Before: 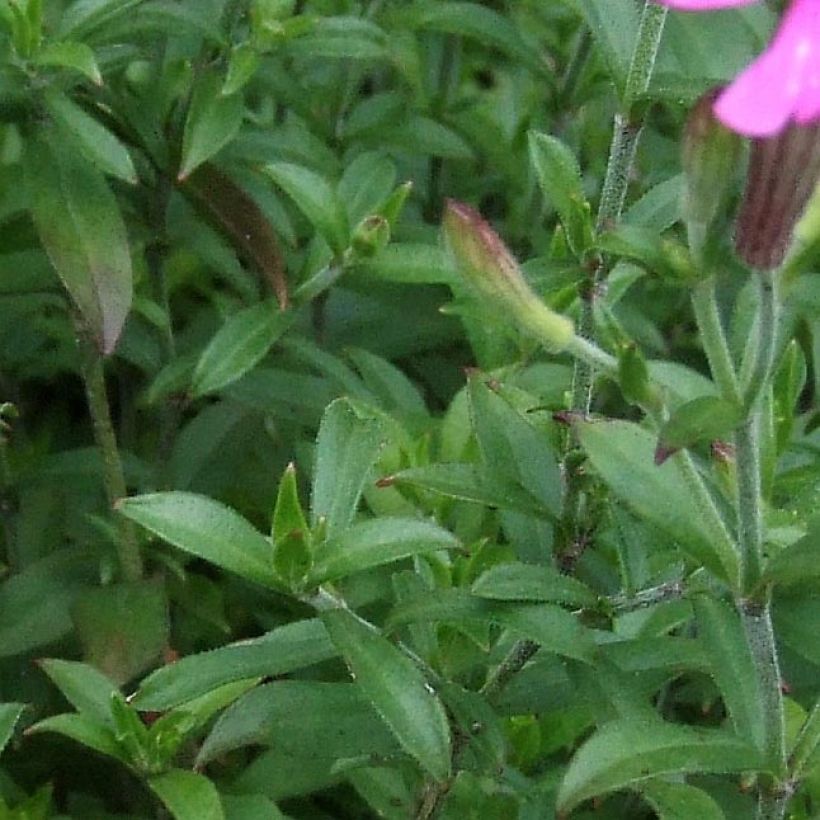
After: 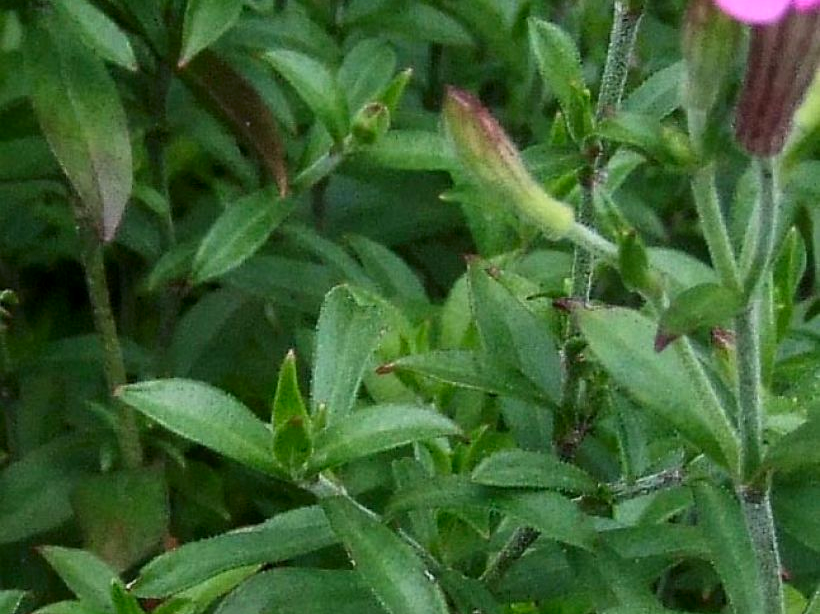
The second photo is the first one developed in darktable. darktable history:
crop: top 13.82%, bottom 11.281%
exposure: compensate highlight preservation false
contrast brightness saturation: contrast 0.147, brightness -0.012, saturation 0.098
local contrast: detail 110%
